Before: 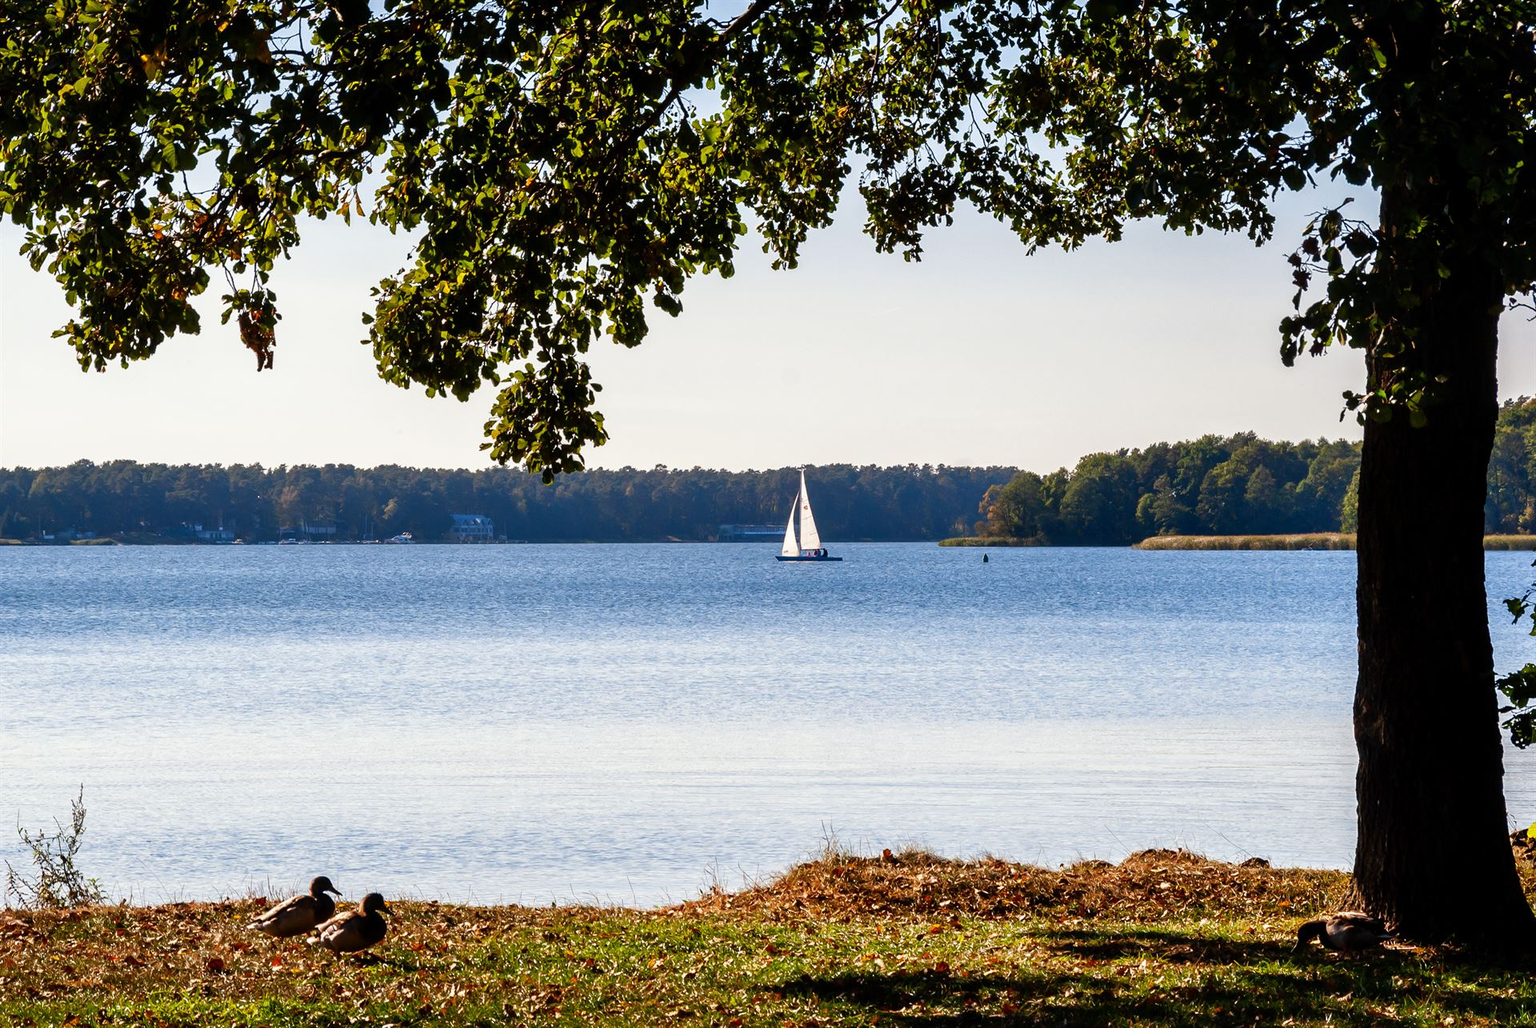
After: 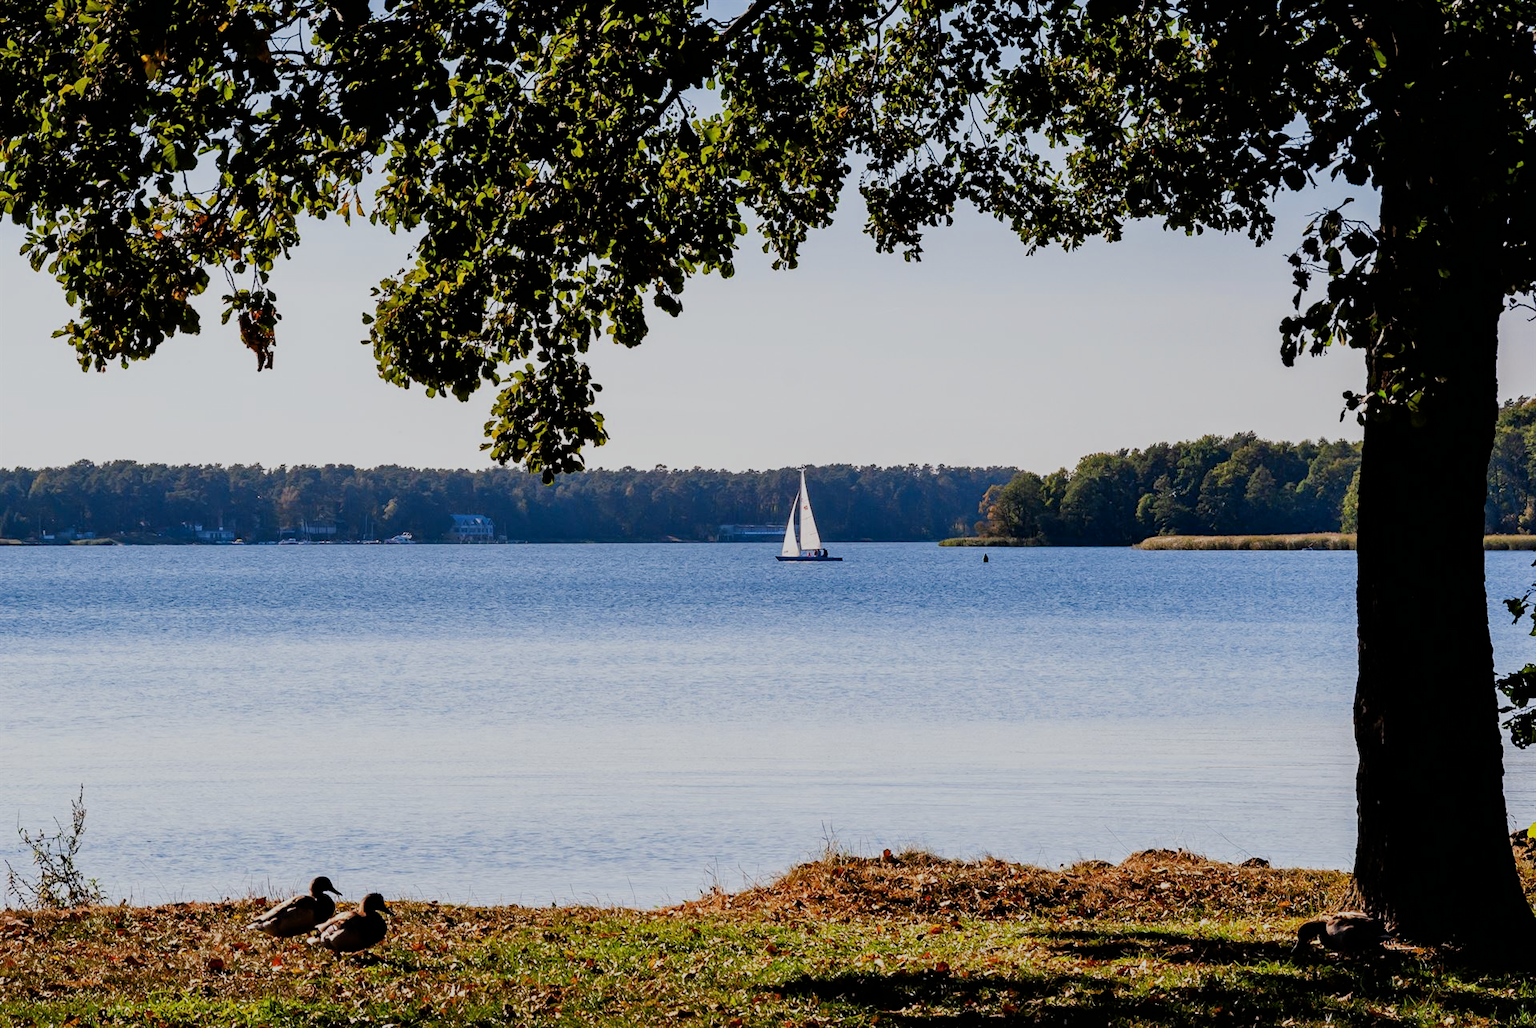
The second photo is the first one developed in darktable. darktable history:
filmic rgb: black relative exposure -6.98 EV, white relative exposure 5.63 EV, hardness 2.86
haze removal: compatibility mode true, adaptive false
white balance: red 0.983, blue 1.036
